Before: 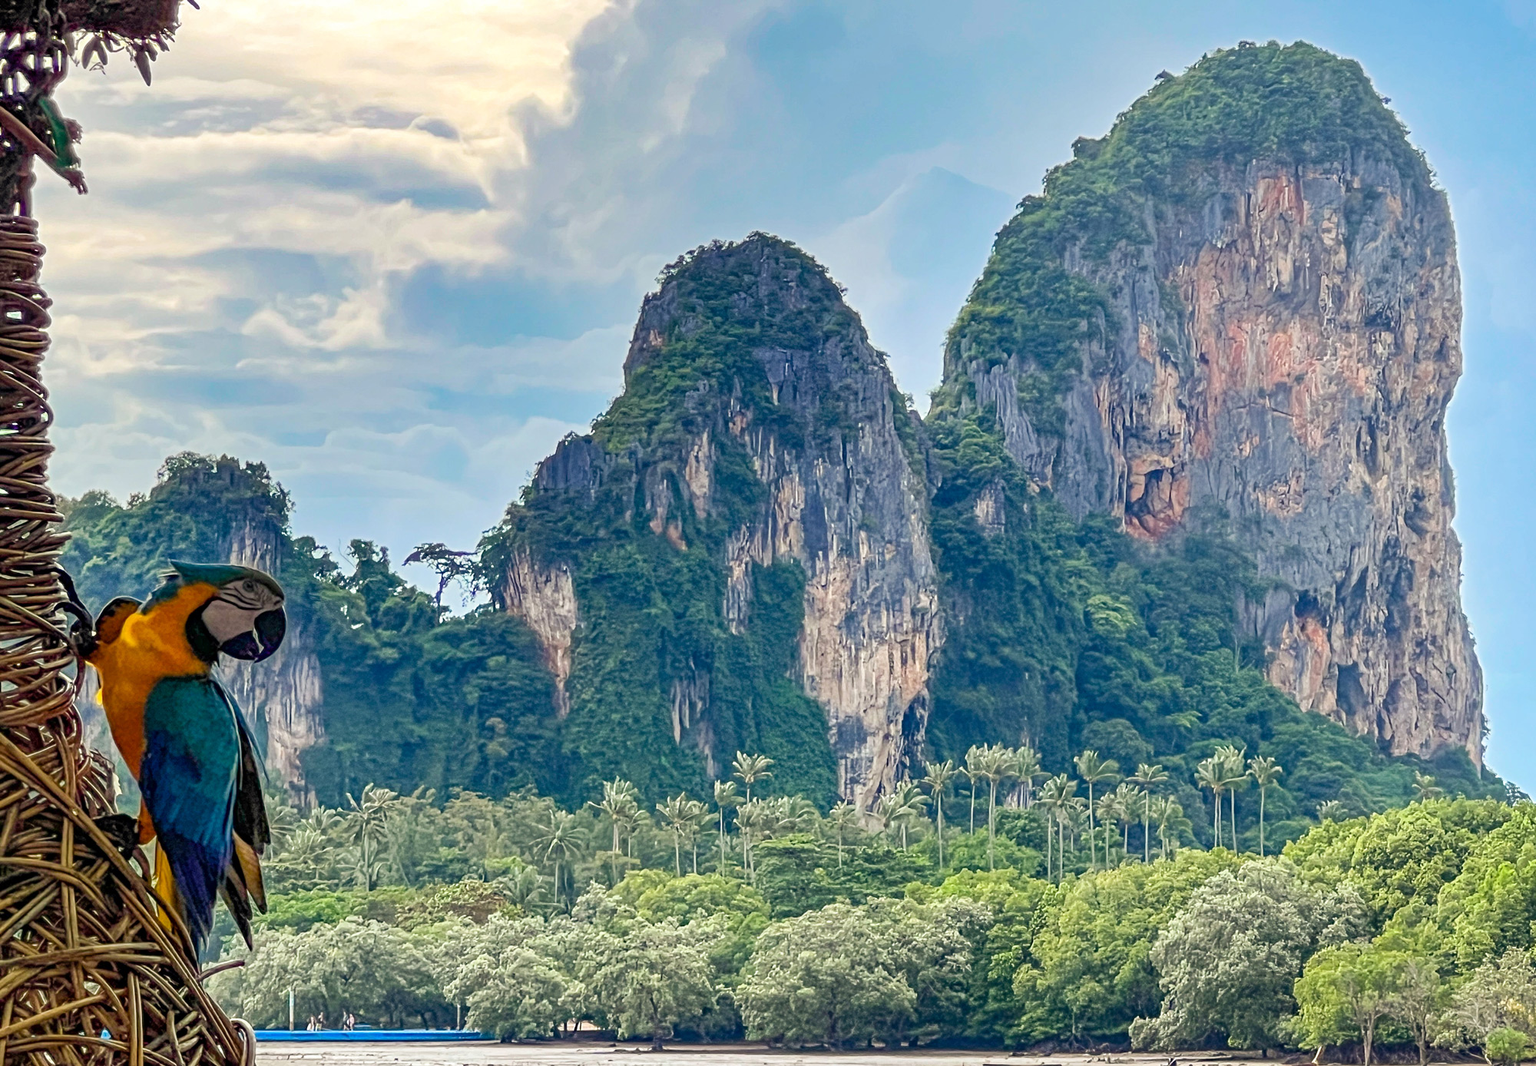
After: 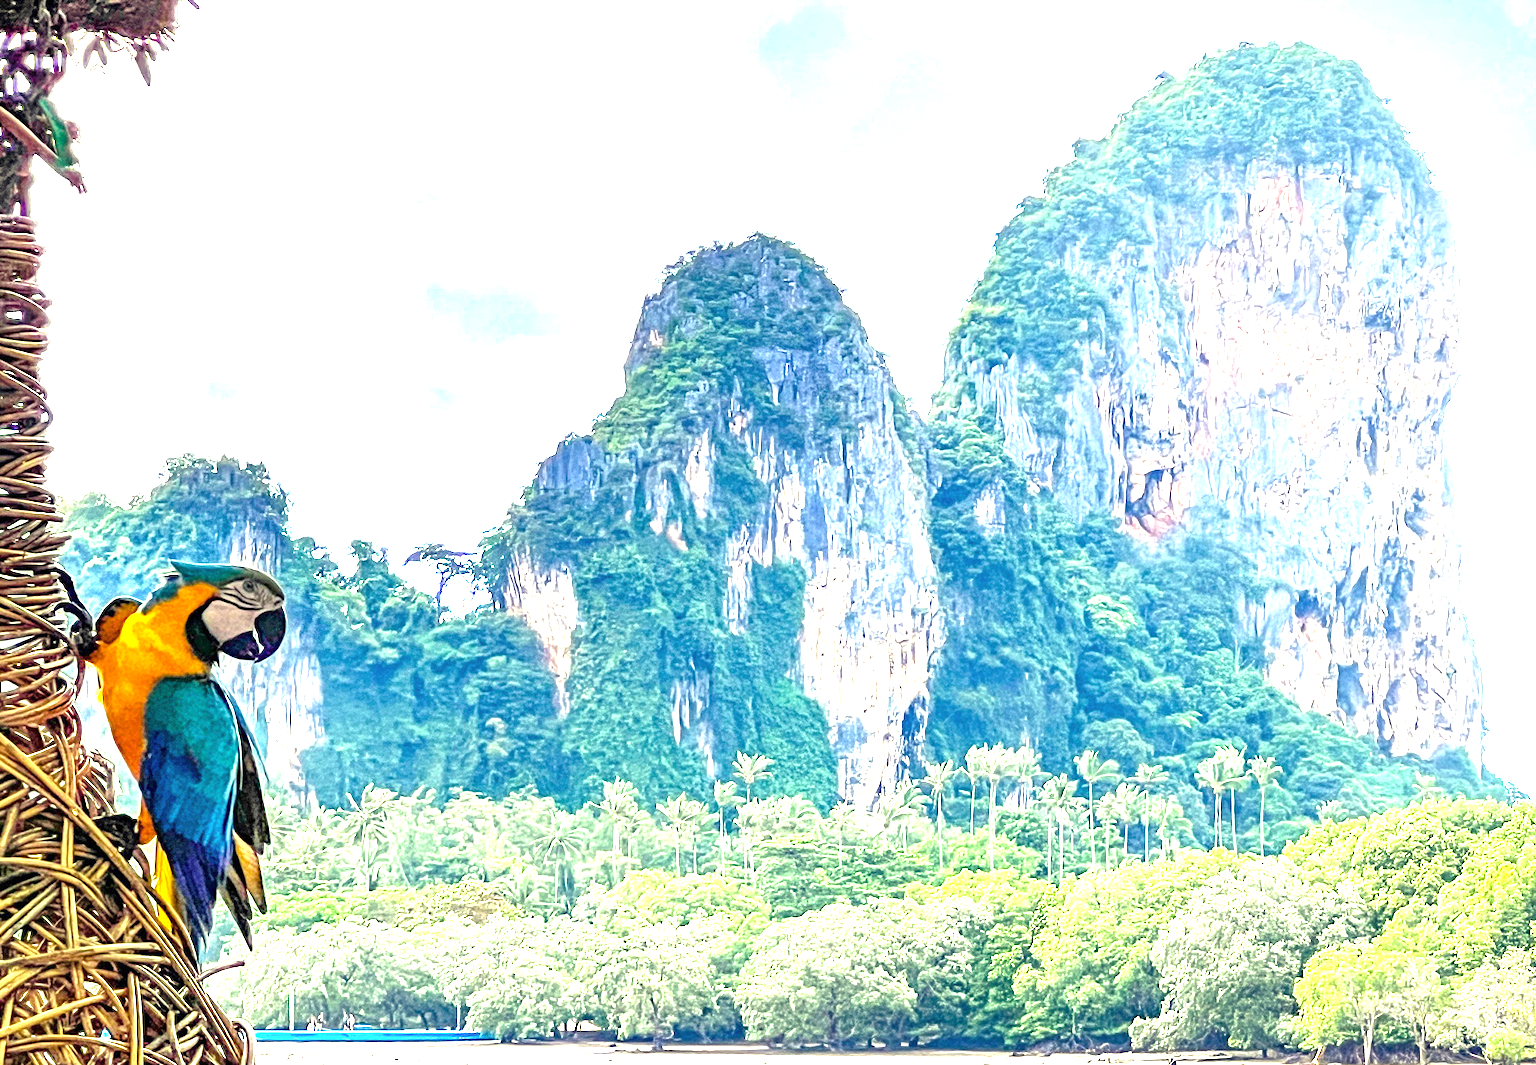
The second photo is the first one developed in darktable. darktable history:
color correction: highlights a* -4.73, highlights b* 5.06, saturation 0.97
exposure: exposure 2.207 EV, compensate highlight preservation false
